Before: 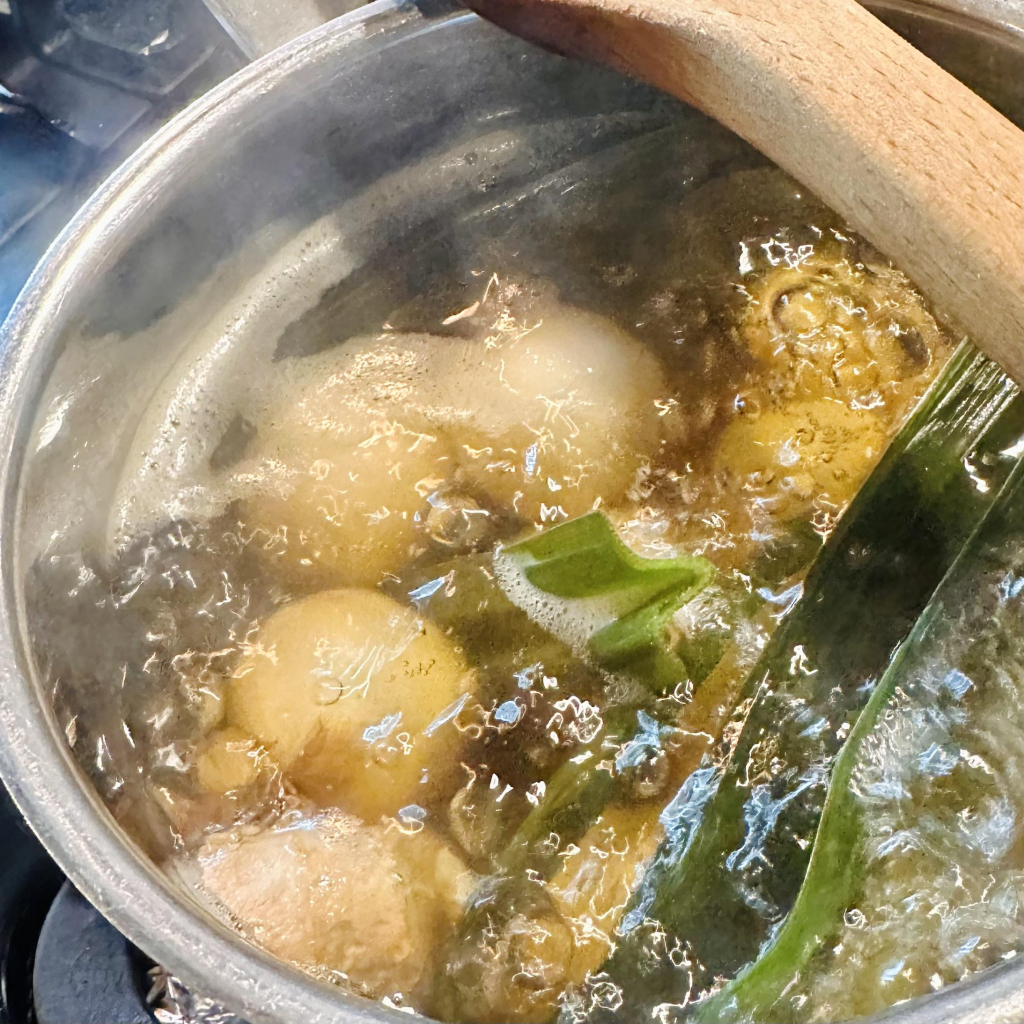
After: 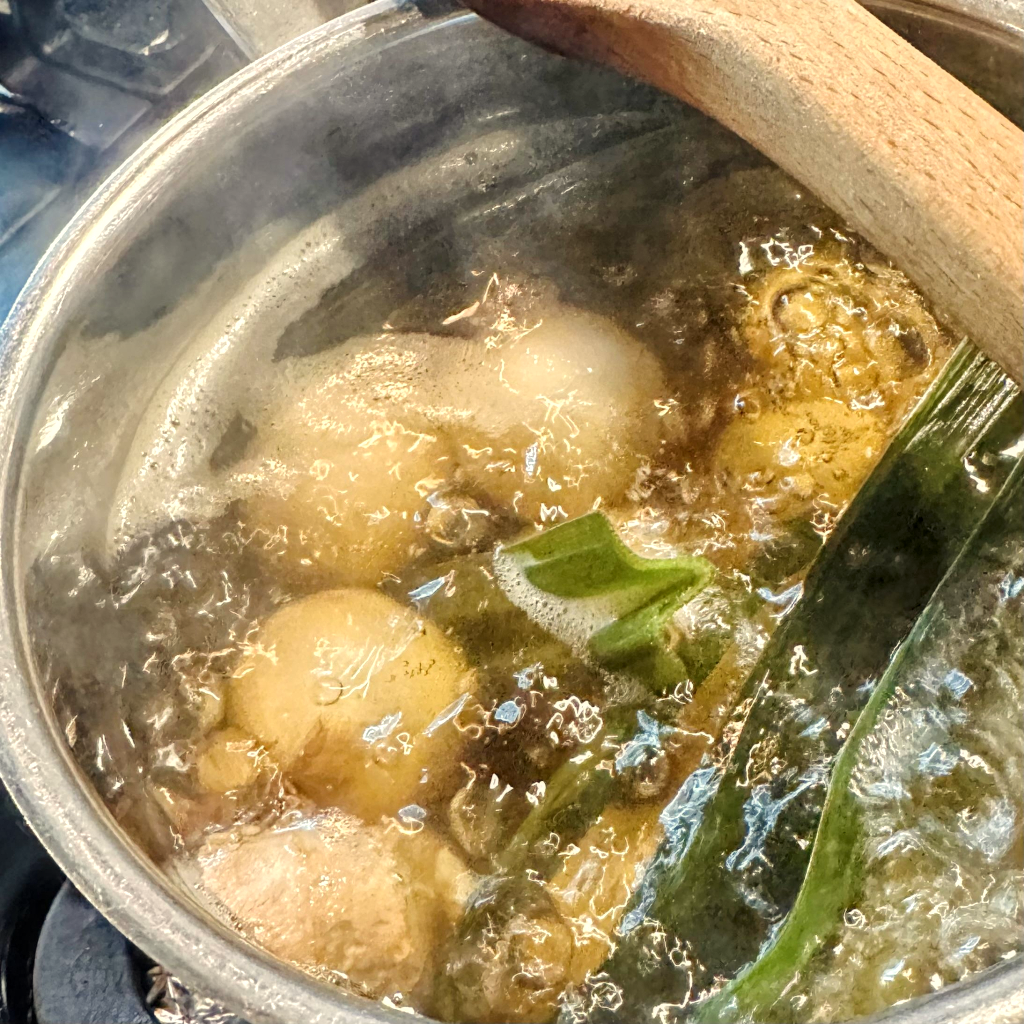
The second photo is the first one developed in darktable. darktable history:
local contrast: highlights 99%, shadows 86%, detail 160%, midtone range 0.2
white balance: red 1.029, blue 0.92
